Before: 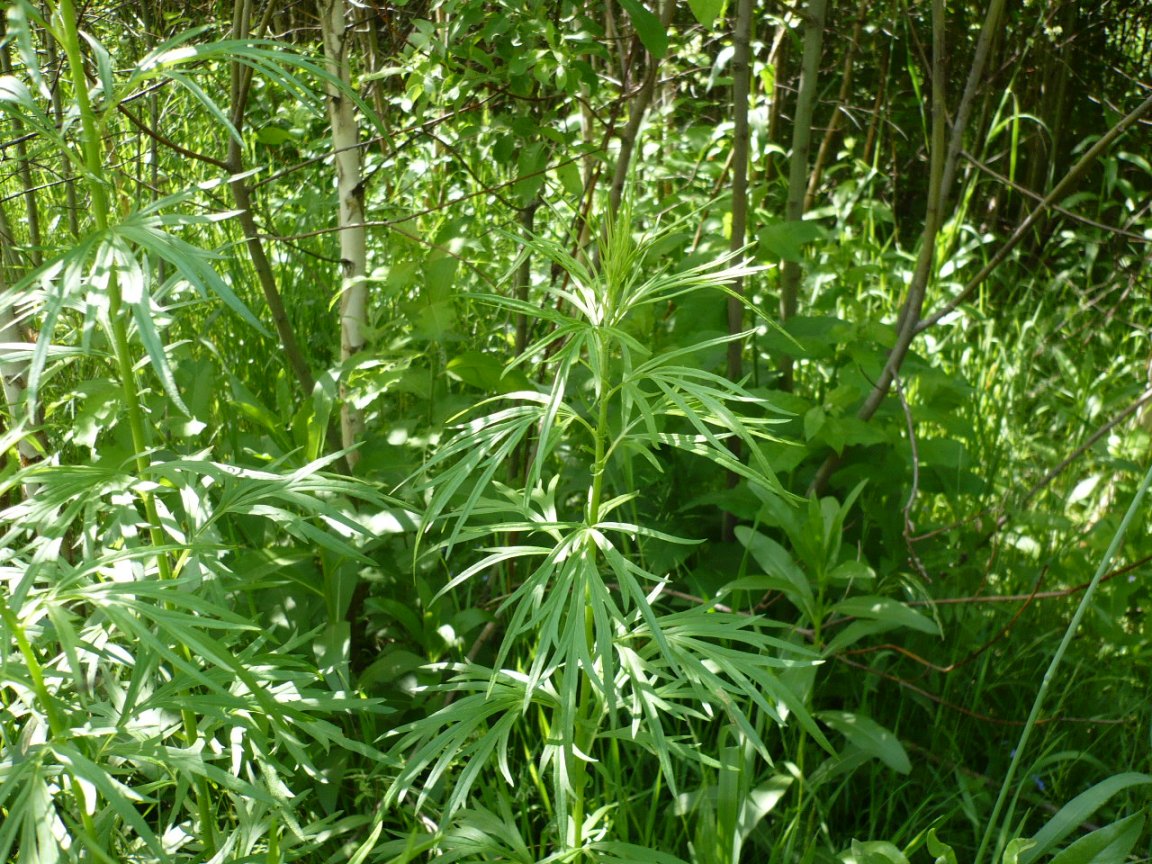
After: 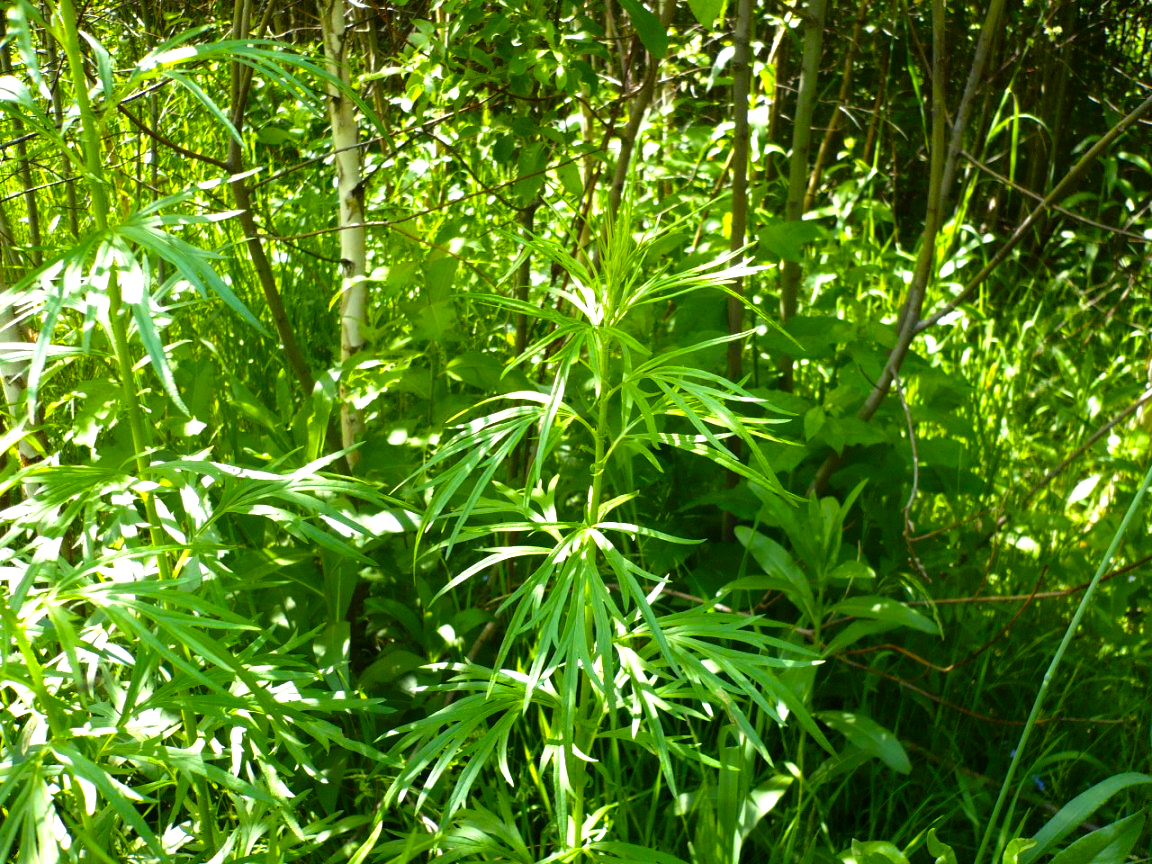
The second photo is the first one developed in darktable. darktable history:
color balance rgb: shadows lift › chroma 3.07%, shadows lift › hue 278.98°, perceptual saturation grading › global saturation 30.164%, perceptual brilliance grading › global brilliance -5.309%, perceptual brilliance grading › highlights 24.41%, perceptual brilliance grading › mid-tones 7.079%, perceptual brilliance grading › shadows -4.654%, global vibrance 21.531%
